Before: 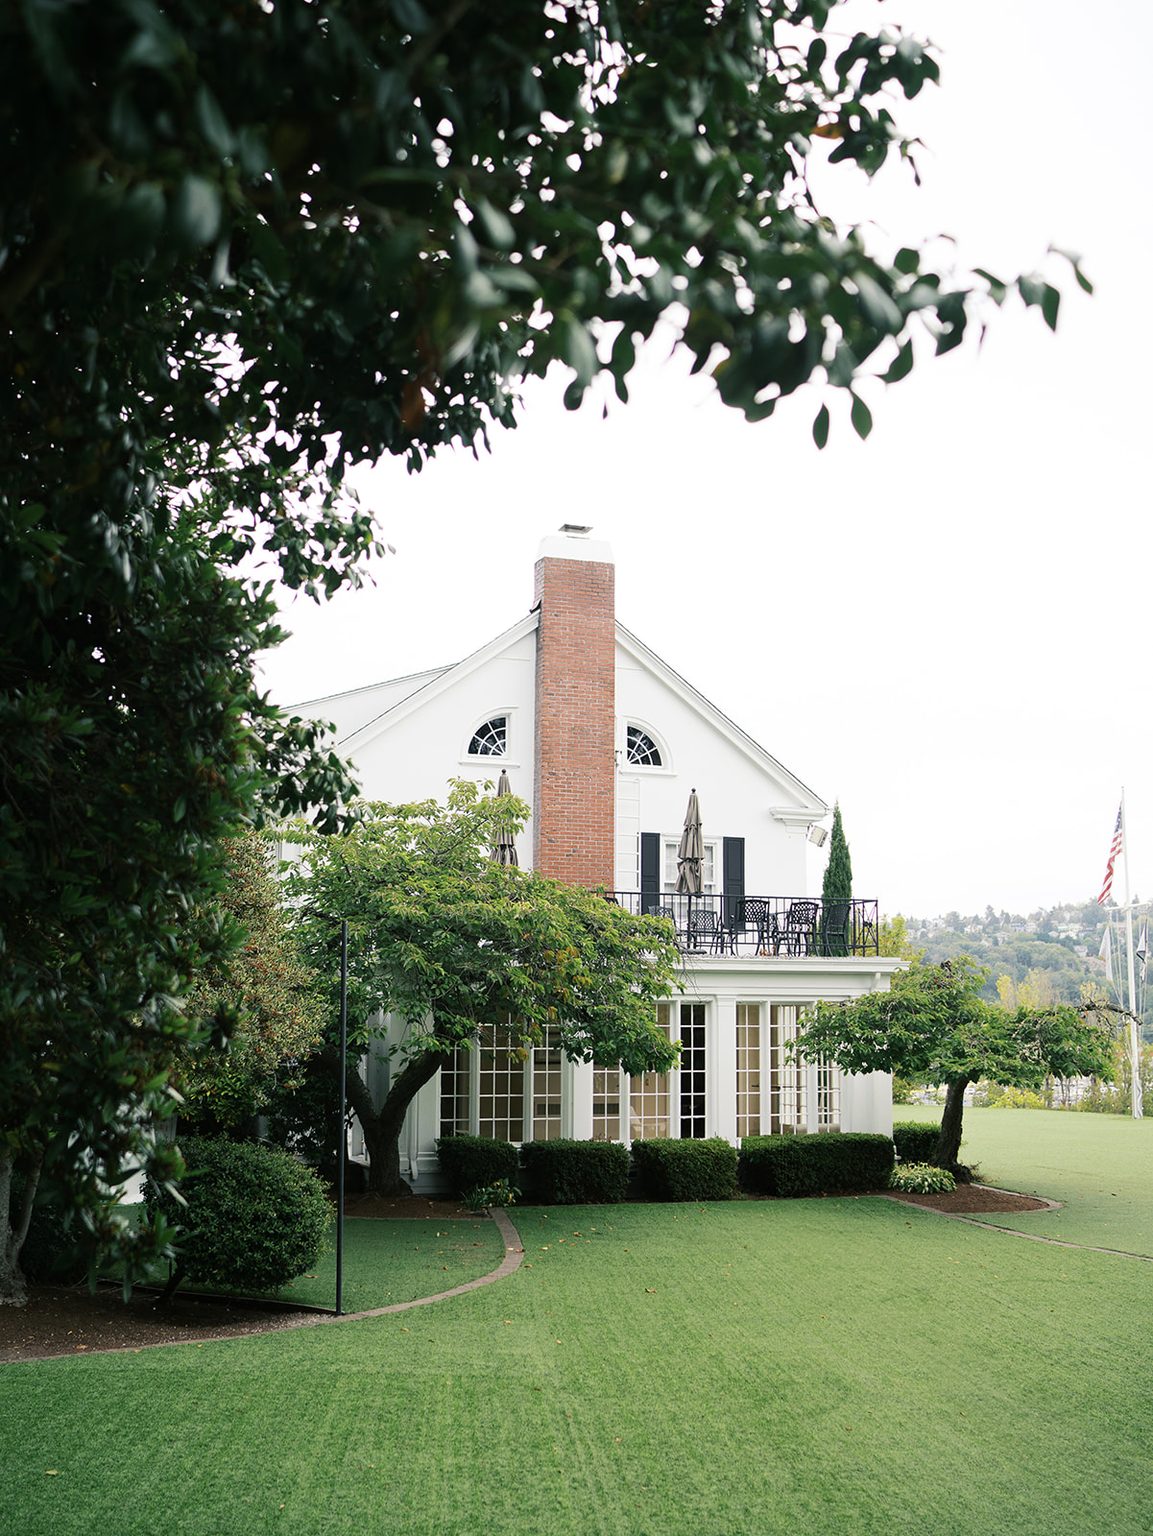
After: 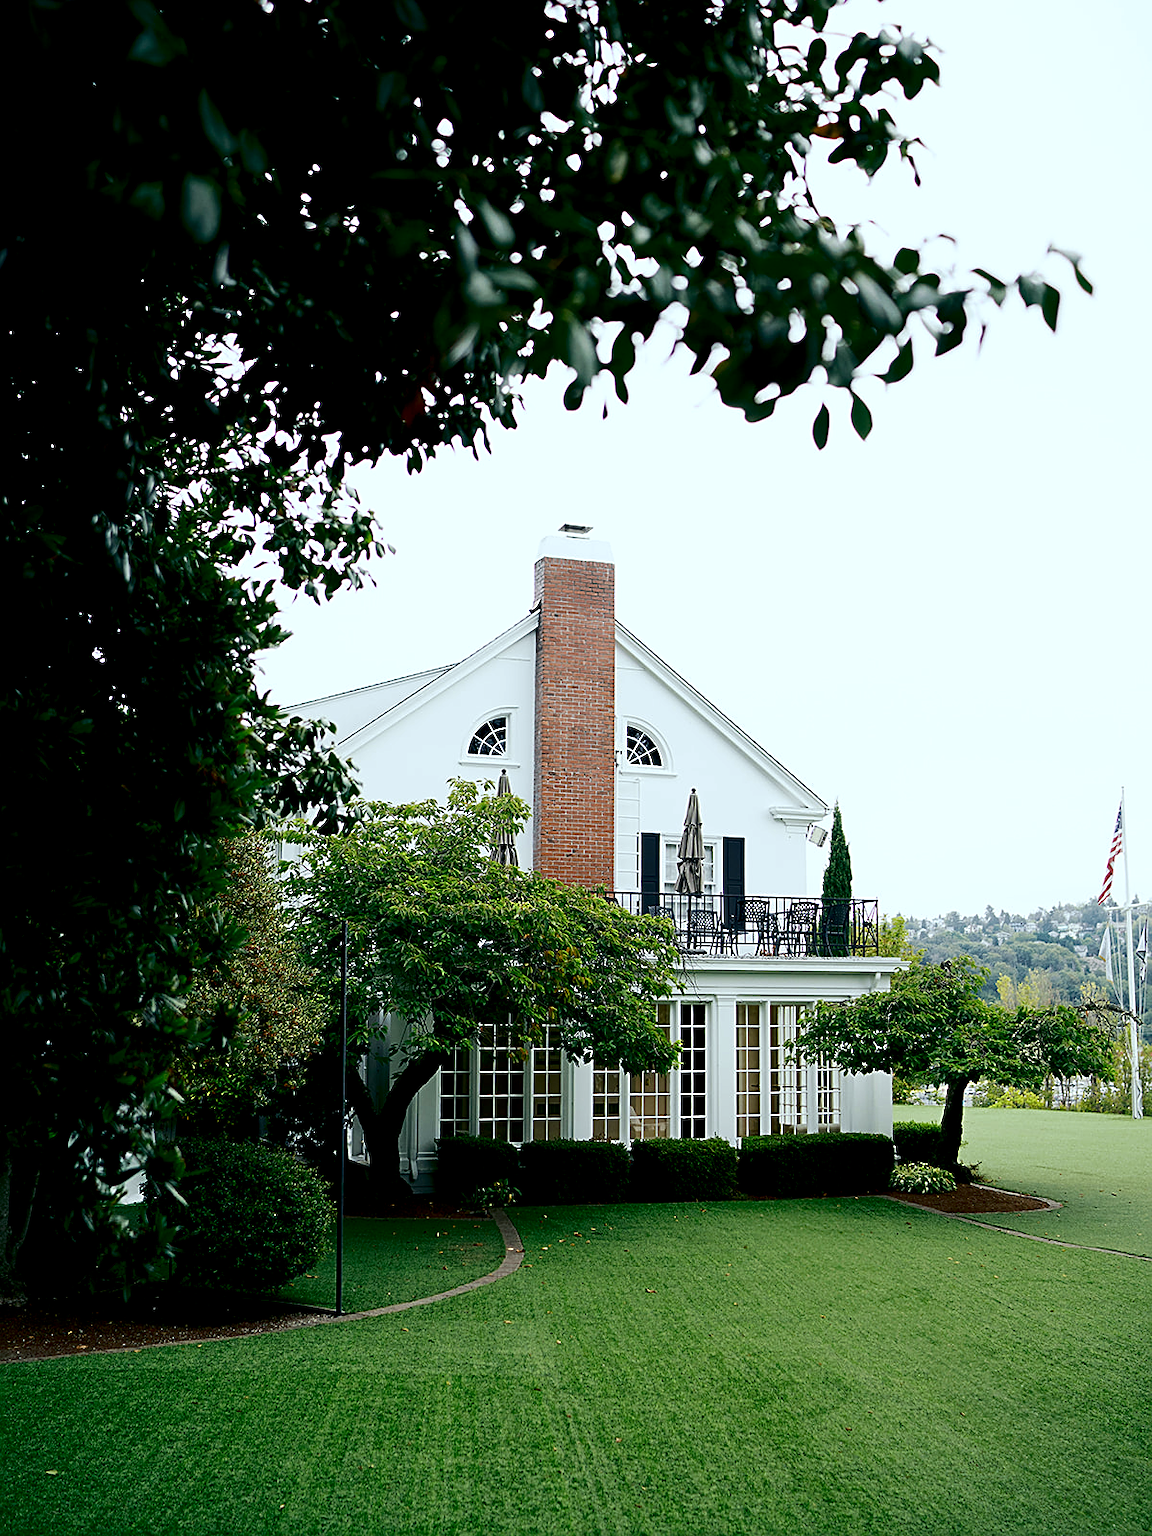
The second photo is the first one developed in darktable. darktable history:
color calibration: illuminant Planckian (black body), adaptation linear Bradford (ICC v4), x 0.361, y 0.366, temperature 4511.61 K, saturation algorithm version 1 (2020)
contrast brightness saturation: contrast 0.1, brightness -0.26, saturation 0.14
exposure: black level correction 0.016, exposure -0.009 EV, compensate highlight preservation false
sharpen: on, module defaults
